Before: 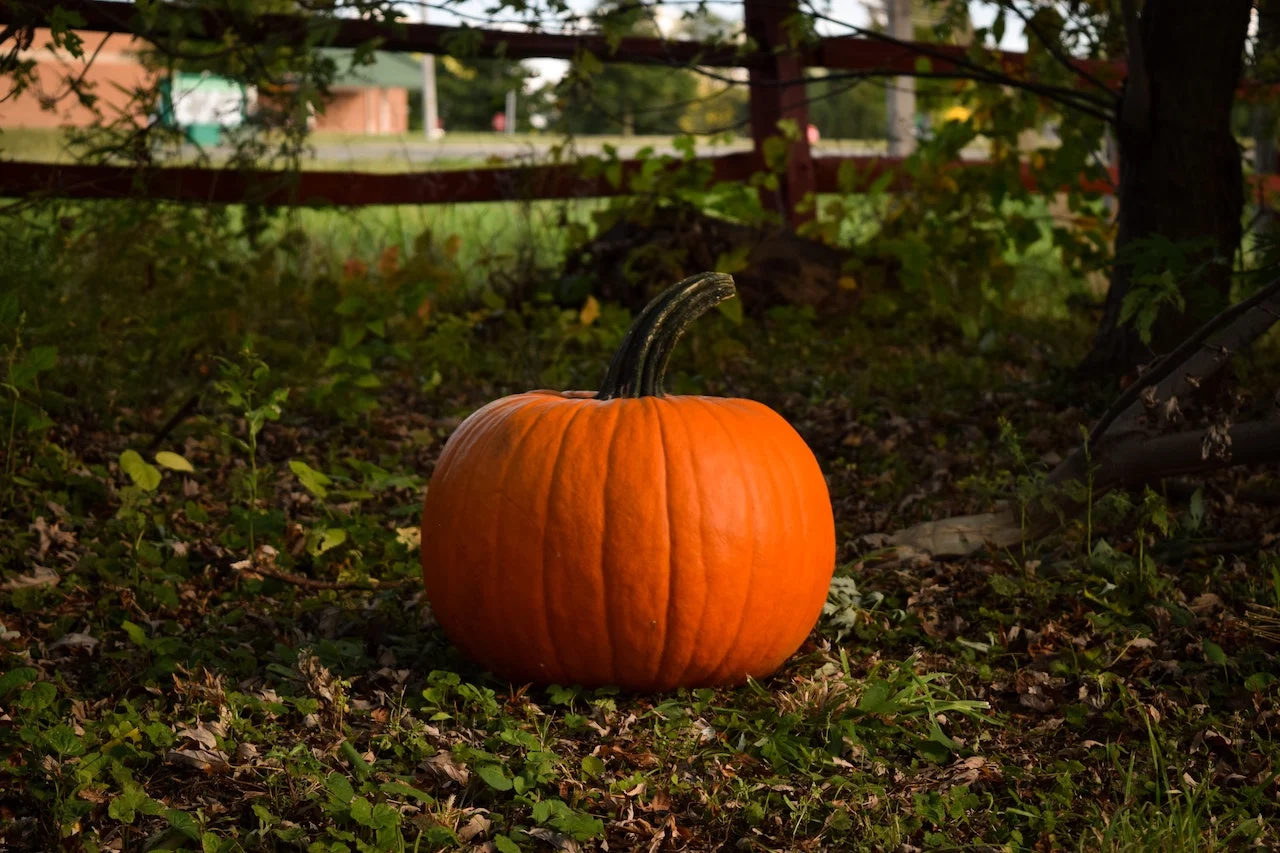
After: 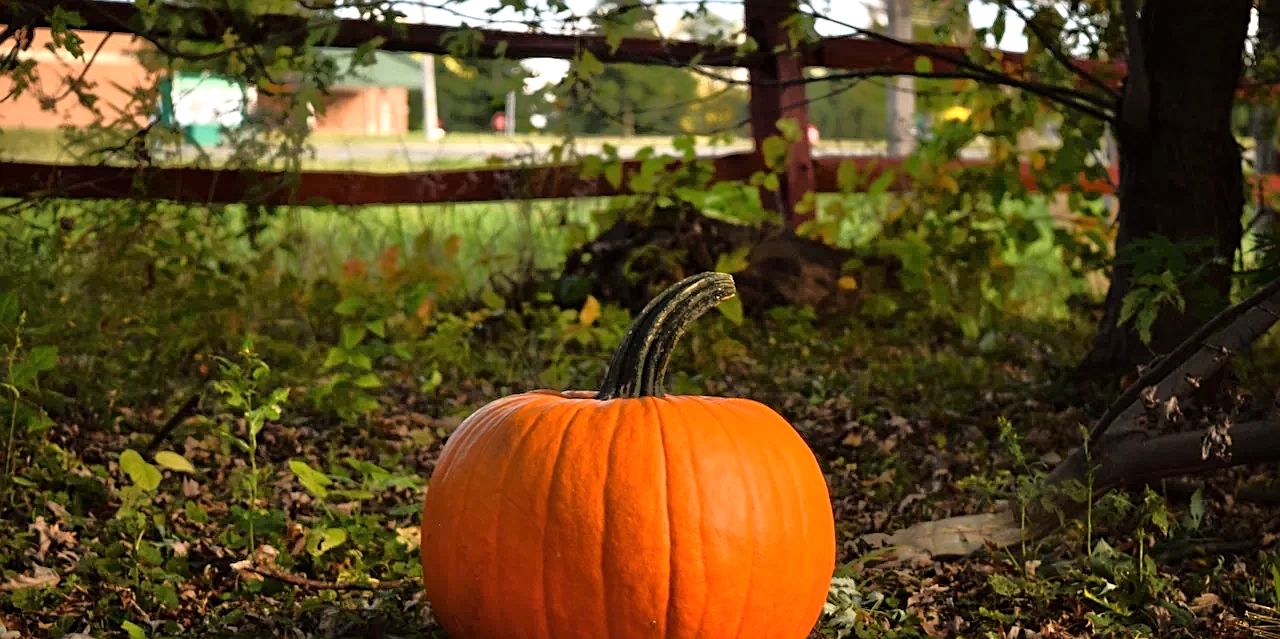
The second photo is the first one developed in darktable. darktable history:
crop: bottom 24.988%
sharpen: on, module defaults
exposure: black level correction 0, exposure 0.597 EV, compensate highlight preservation false
tone equalizer: -8 EV -0.521 EV, -7 EV -0.322 EV, -6 EV -0.053 EV, -5 EV 0.402 EV, -4 EV 0.981 EV, -3 EV 0.819 EV, -2 EV -0.005 EV, -1 EV 0.138 EV, +0 EV -0.006 EV
